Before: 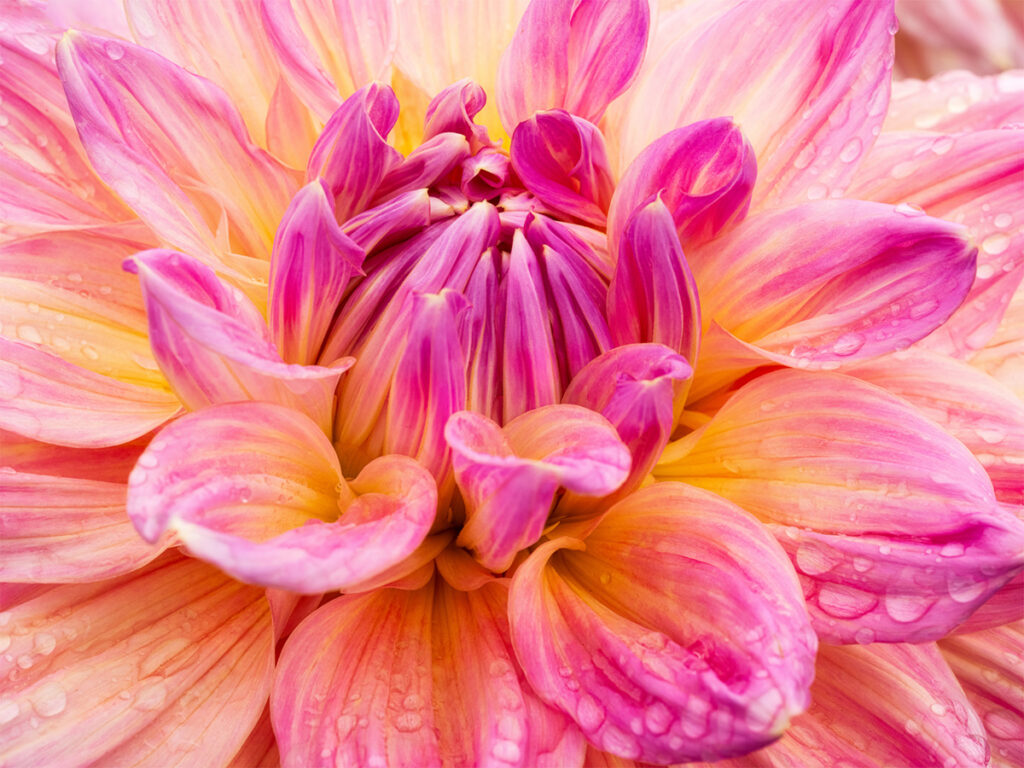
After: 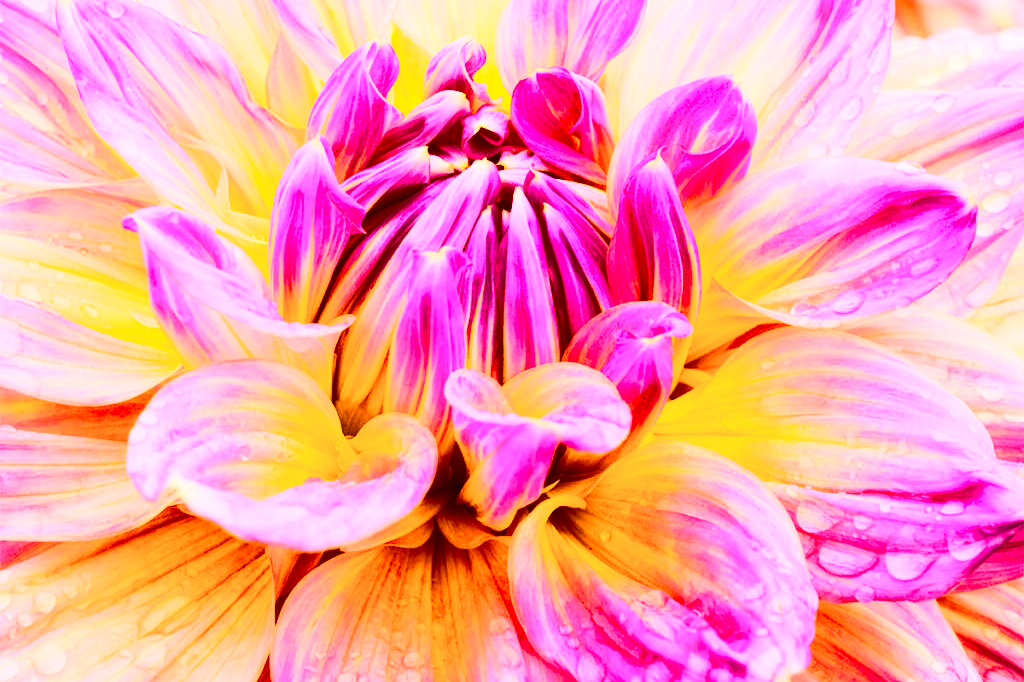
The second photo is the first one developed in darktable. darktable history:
crop and rotate: top 5.47%, bottom 5.692%
color balance rgb: global offset › luminance 0.227%, shadows fall-off 101.17%, linear chroma grading › global chroma 49.484%, perceptual saturation grading › global saturation 20%, perceptual saturation grading › highlights -25.473%, perceptual saturation grading › shadows 24.199%, perceptual brilliance grading › mid-tones 10.71%, perceptual brilliance grading › shadows 14.905%, mask middle-gray fulcrum 21.799%, global vibrance 14.802%
contrast brightness saturation: contrast 0.919, brightness 0.198
